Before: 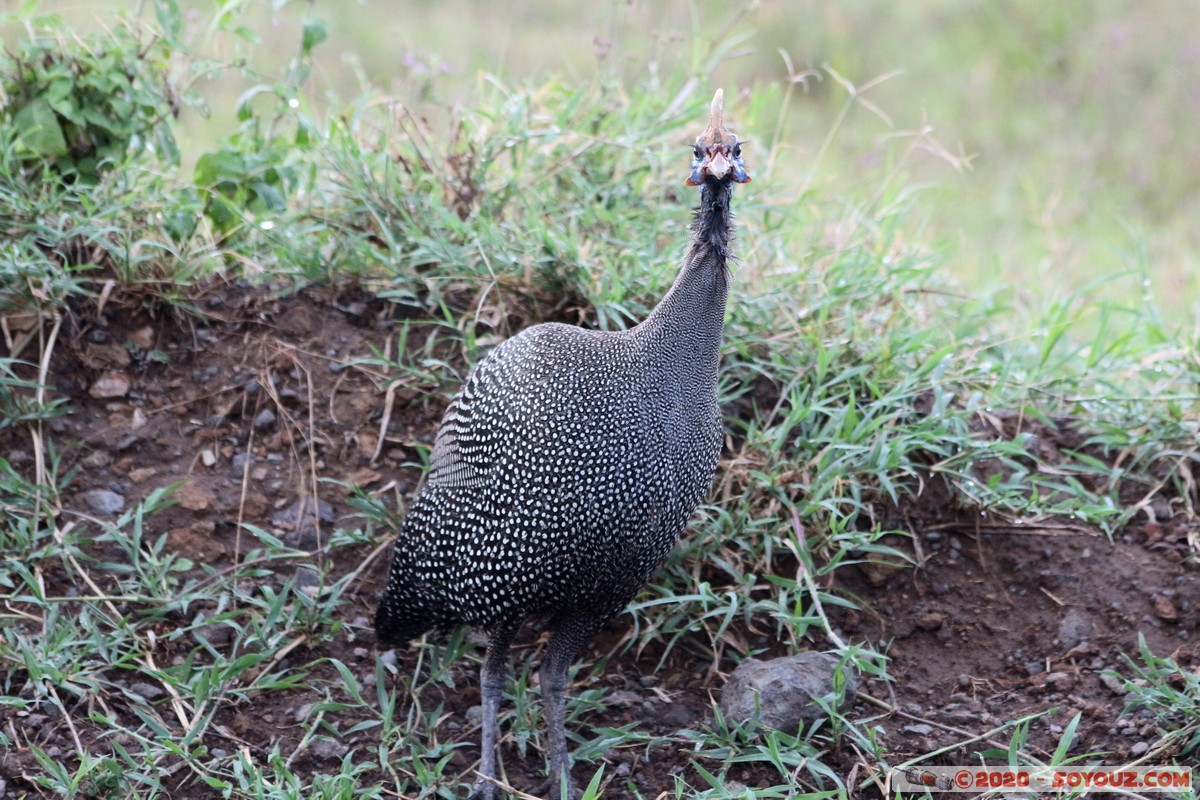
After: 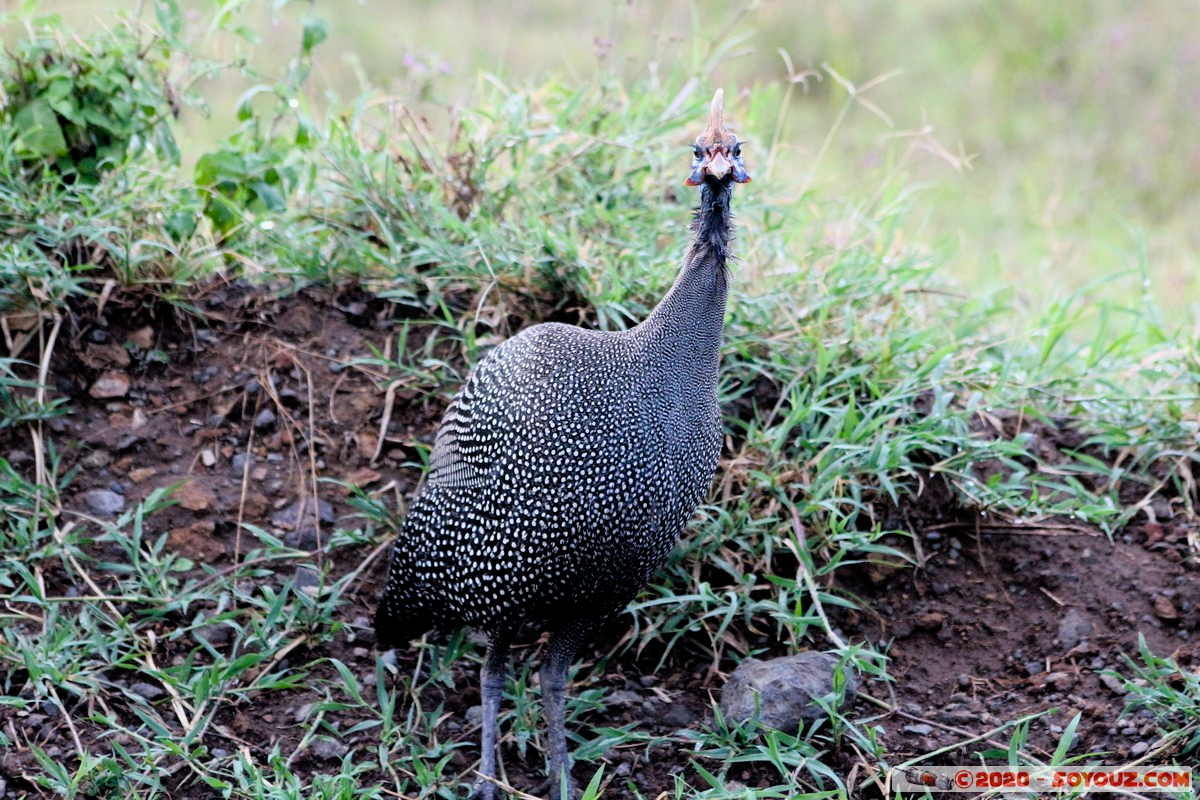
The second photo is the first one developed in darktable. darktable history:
filmic rgb: black relative exposure -4.91 EV, white relative exposure 2.82 EV, hardness 3.7, color science v6 (2022)
color balance rgb: shadows lift › chroma 2.027%, shadows lift › hue 221.6°, perceptual saturation grading › global saturation 27.494%, perceptual saturation grading › highlights -27.715%, perceptual saturation grading › mid-tones 15.578%, perceptual saturation grading › shadows 33.495%, global vibrance 20%
